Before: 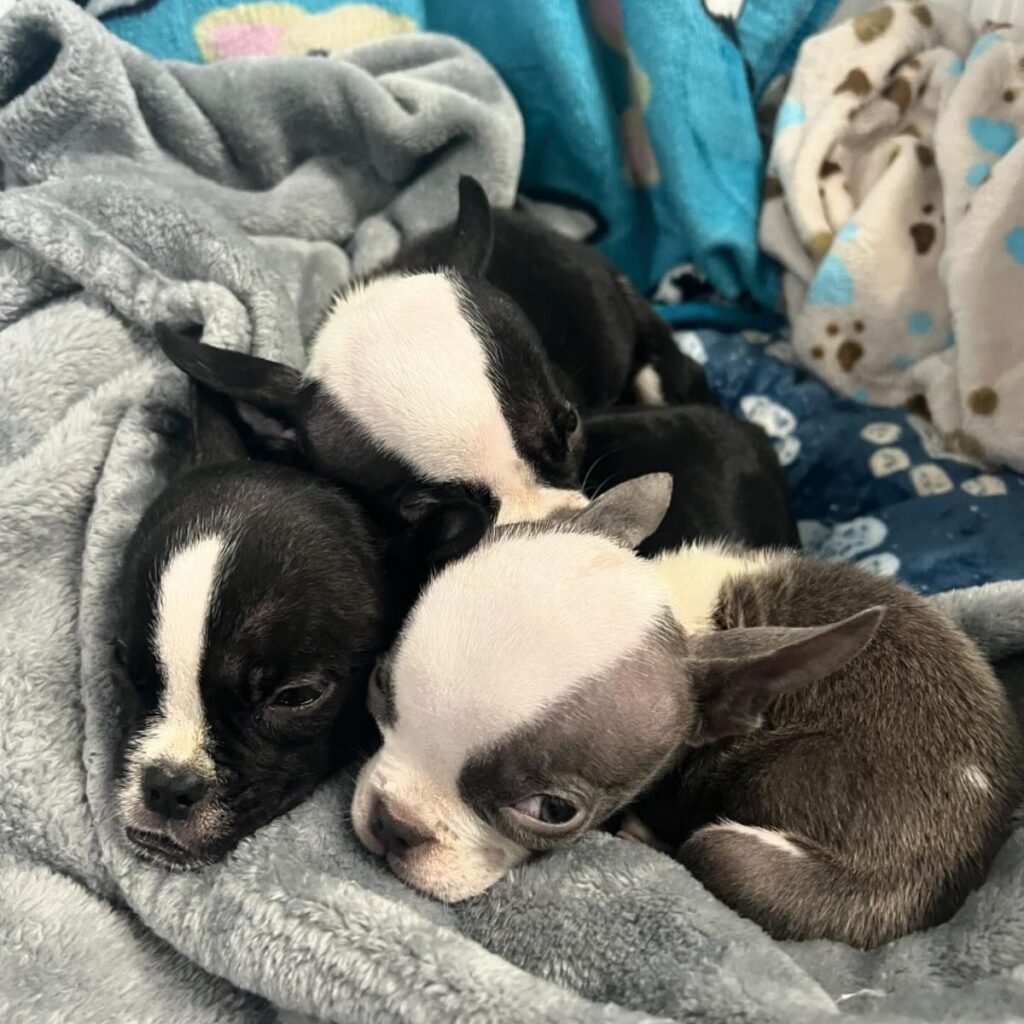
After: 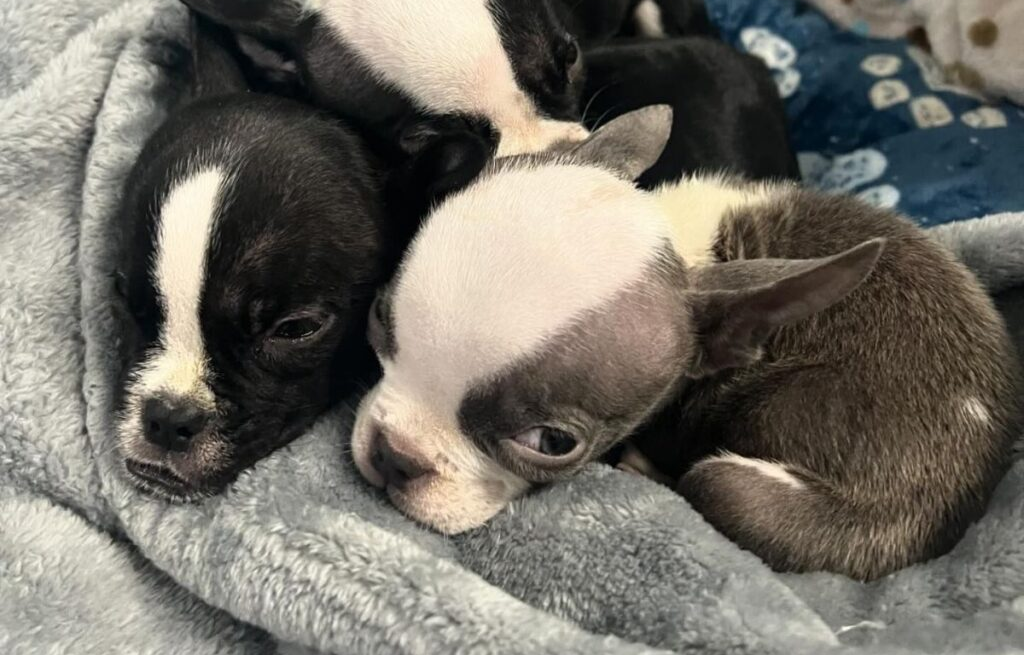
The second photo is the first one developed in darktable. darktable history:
crop and rotate: top 36.001%
